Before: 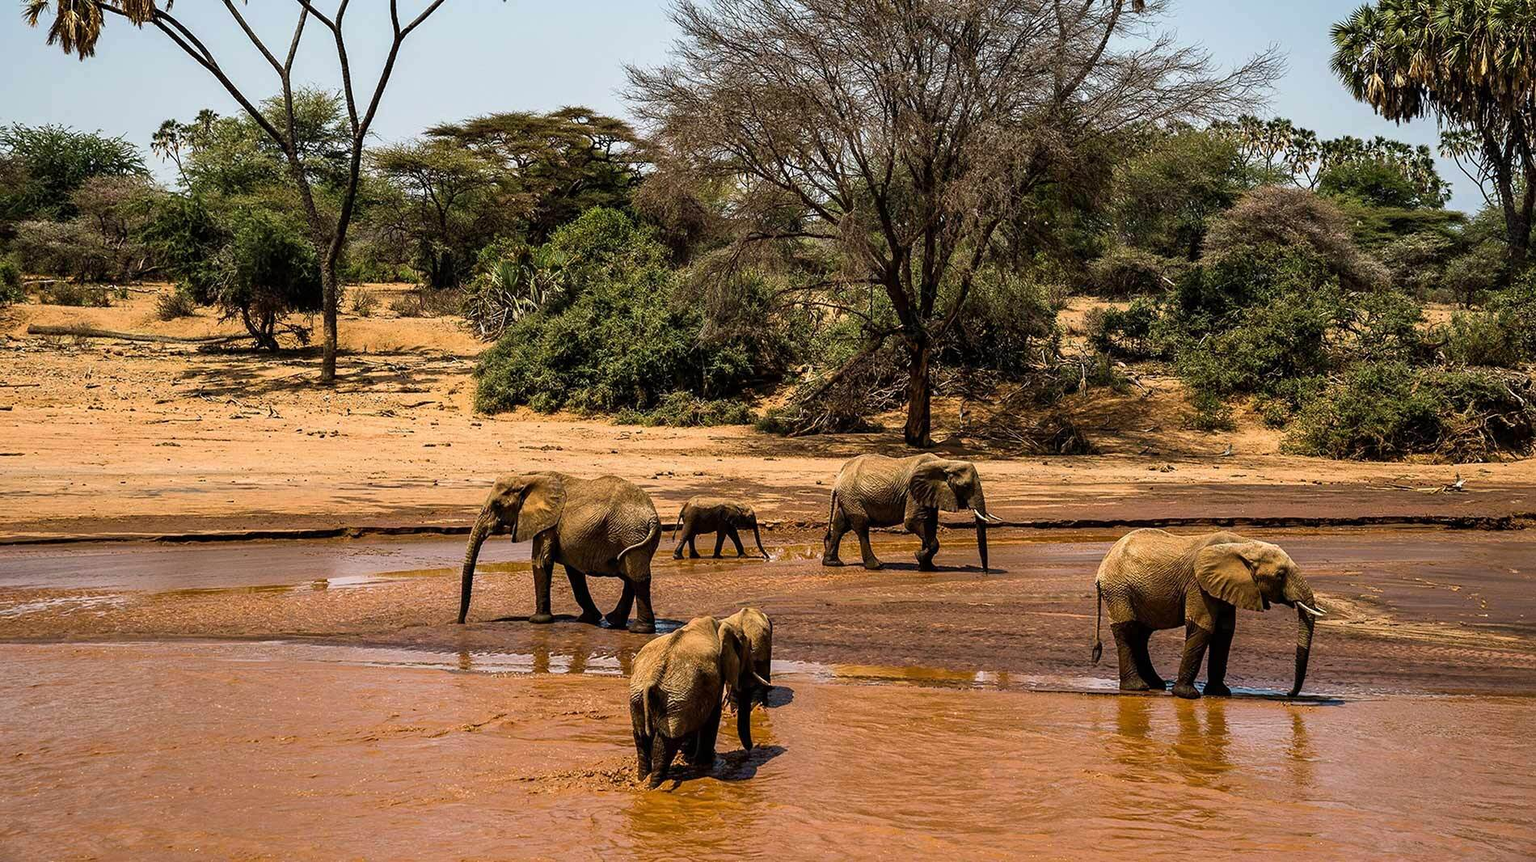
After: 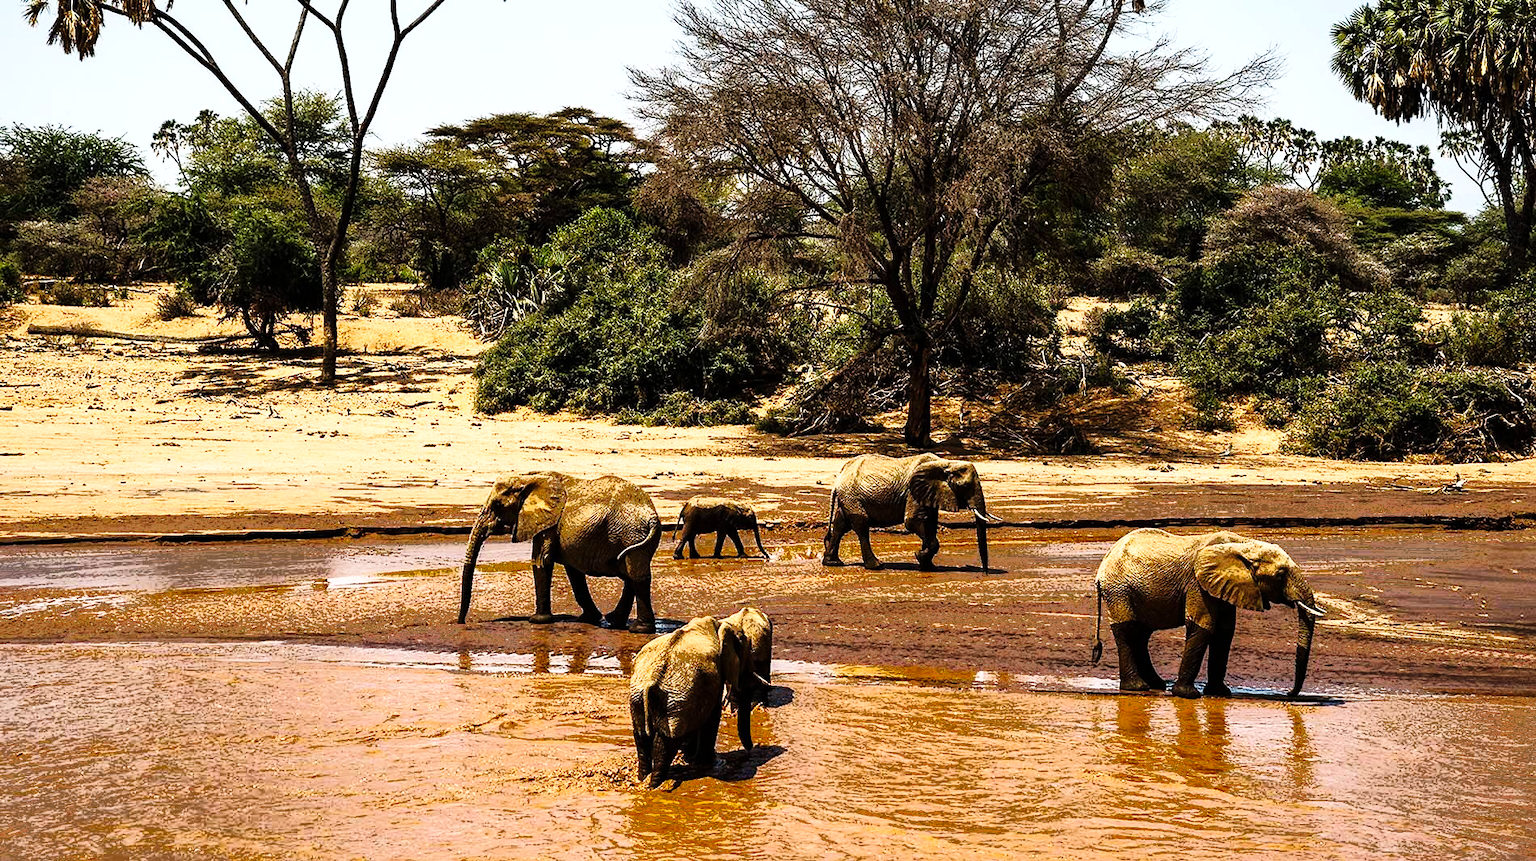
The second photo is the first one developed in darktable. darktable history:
base curve: curves: ch0 [(0, 0) (0.032, 0.025) (0.121, 0.166) (0.206, 0.329) (0.605, 0.79) (1, 1)], preserve colors none
fill light: exposure -0.73 EV, center 0.69, width 2.2
tone equalizer: -8 EV -0.75 EV, -7 EV -0.7 EV, -6 EV -0.6 EV, -5 EV -0.4 EV, -3 EV 0.4 EV, -2 EV 0.6 EV, -1 EV 0.7 EV, +0 EV 0.75 EV, edges refinement/feathering 500, mask exposure compensation -1.57 EV, preserve details no
